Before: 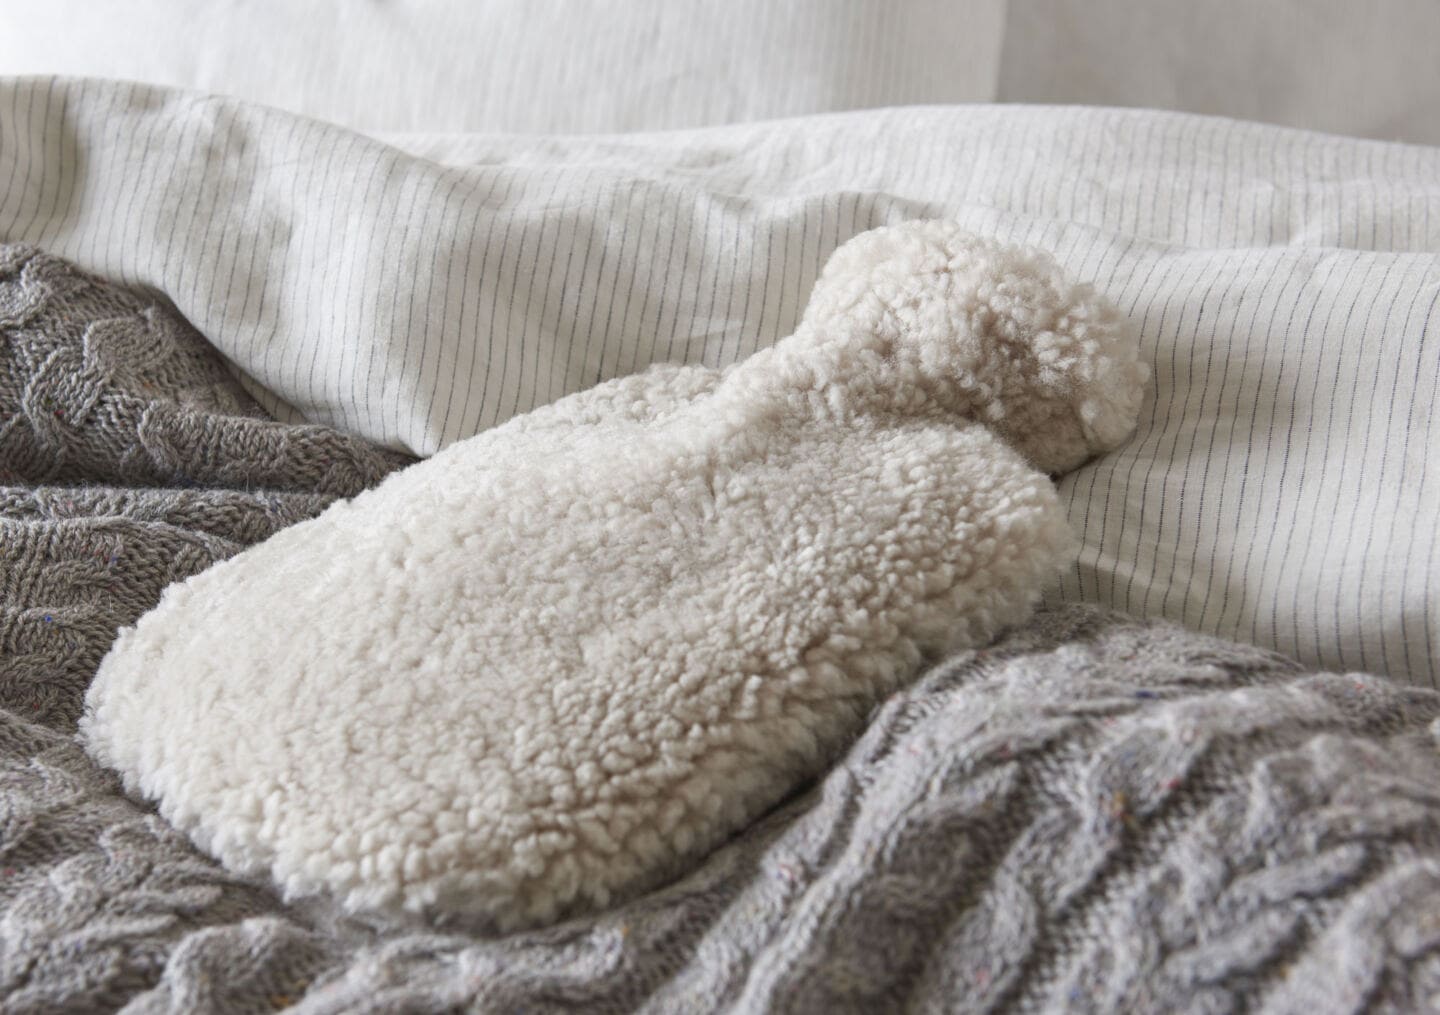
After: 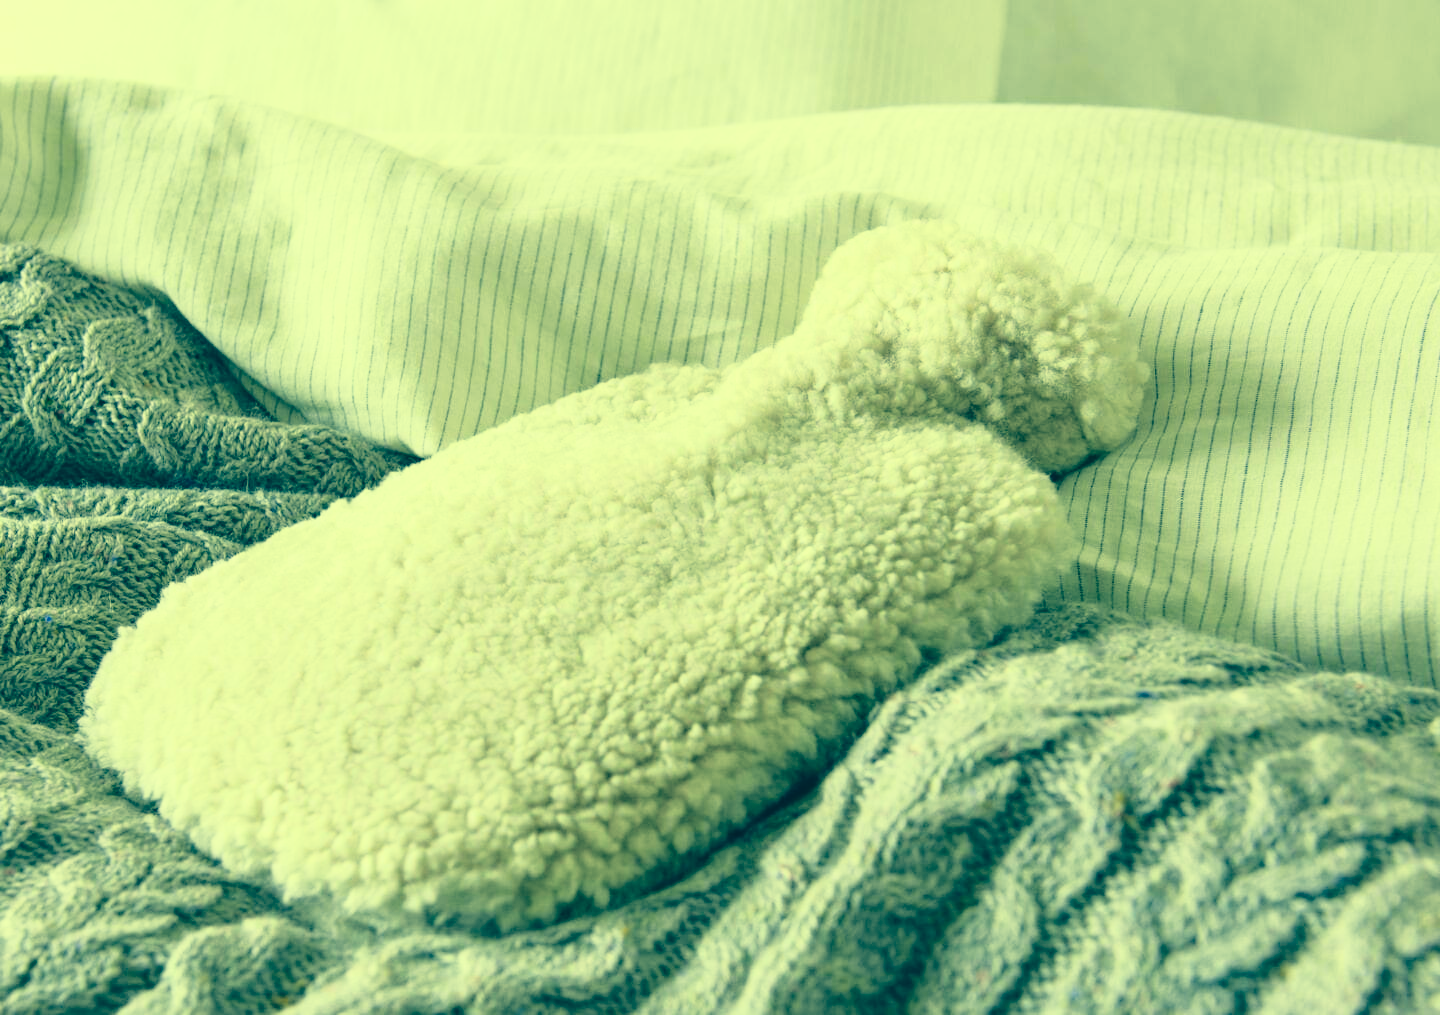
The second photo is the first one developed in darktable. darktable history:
color correction: highlights a* -15.35, highlights b* 39.82, shadows a* -39.28, shadows b* -26.46
base curve: curves: ch0 [(0, 0) (0.028, 0.03) (0.121, 0.232) (0.46, 0.748) (0.859, 0.968) (1, 1)]
